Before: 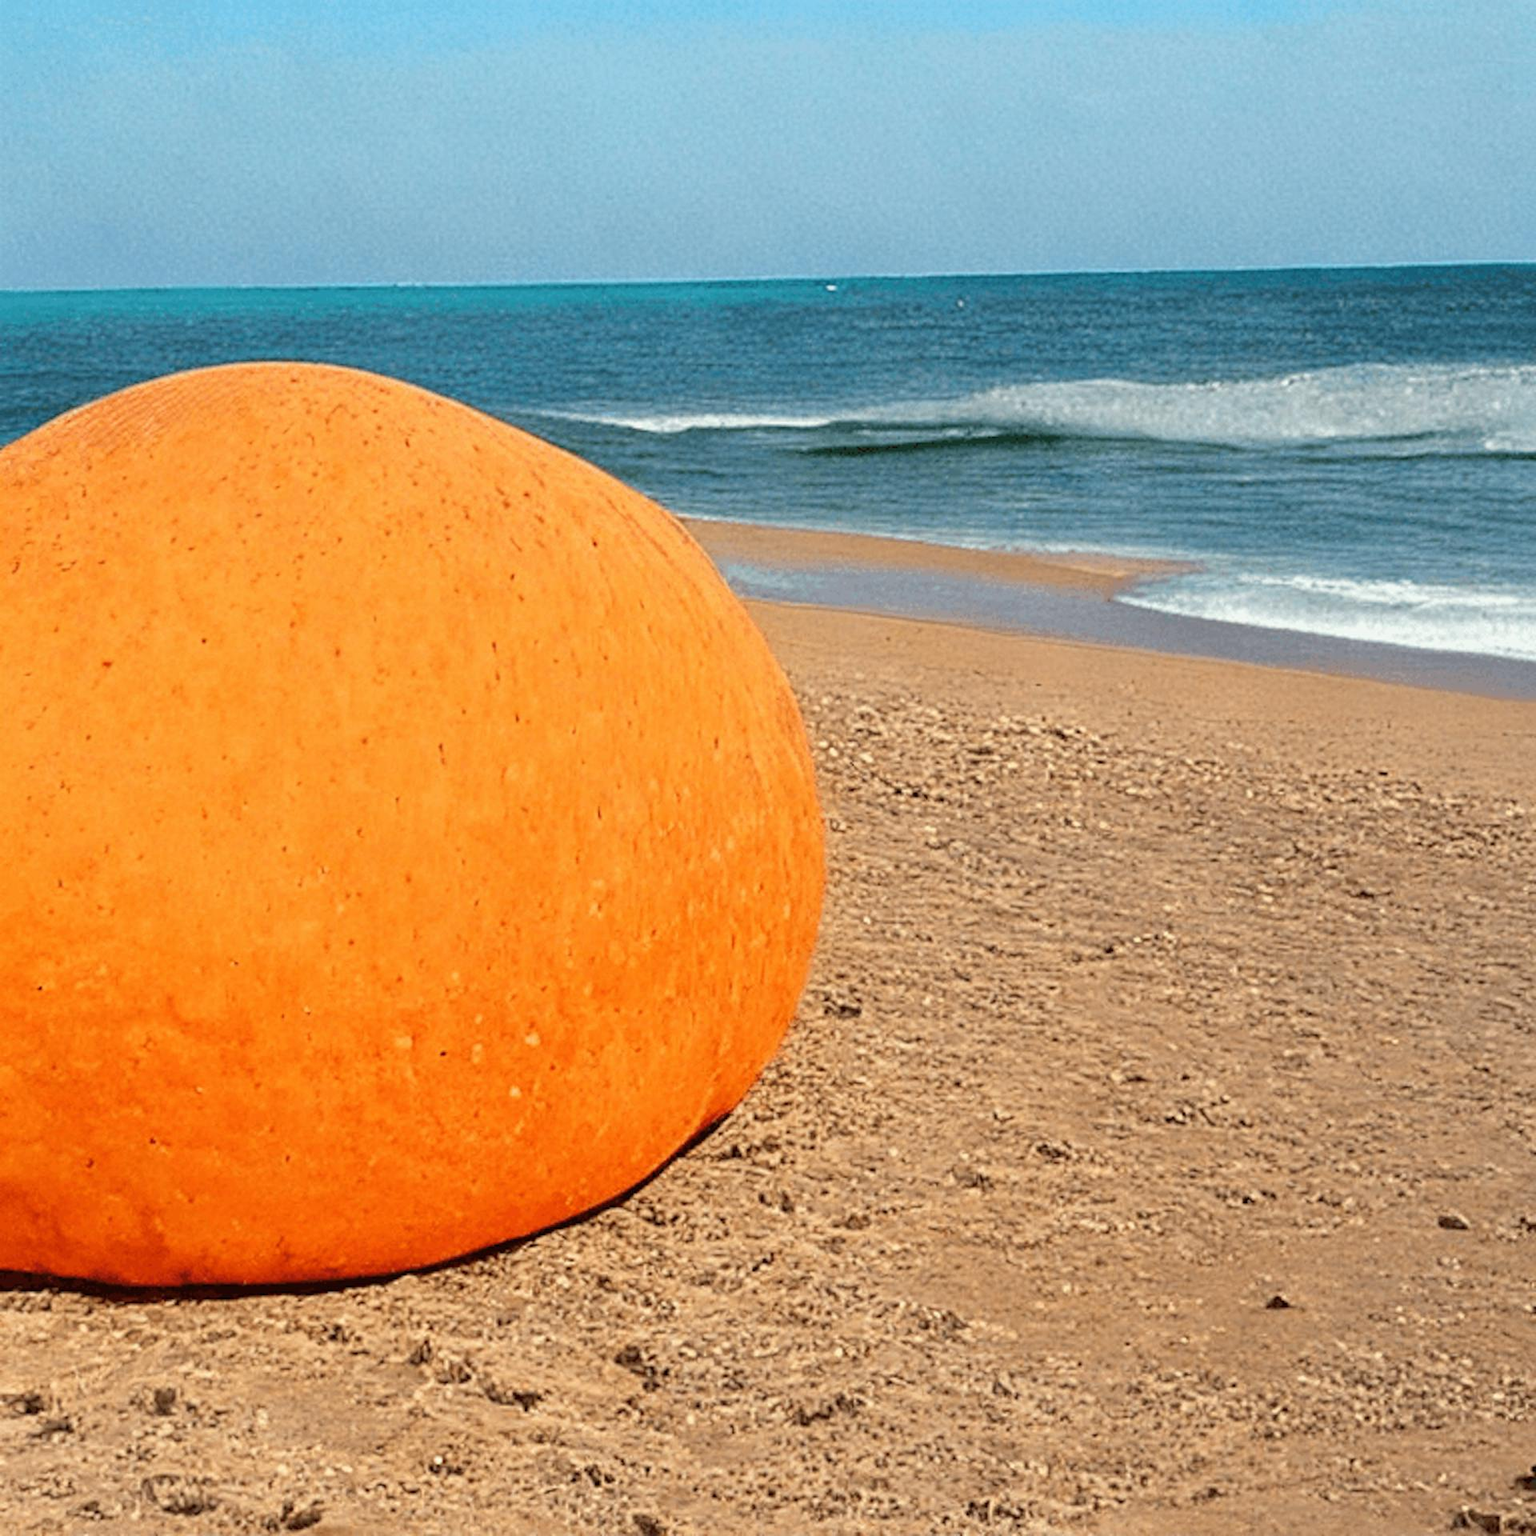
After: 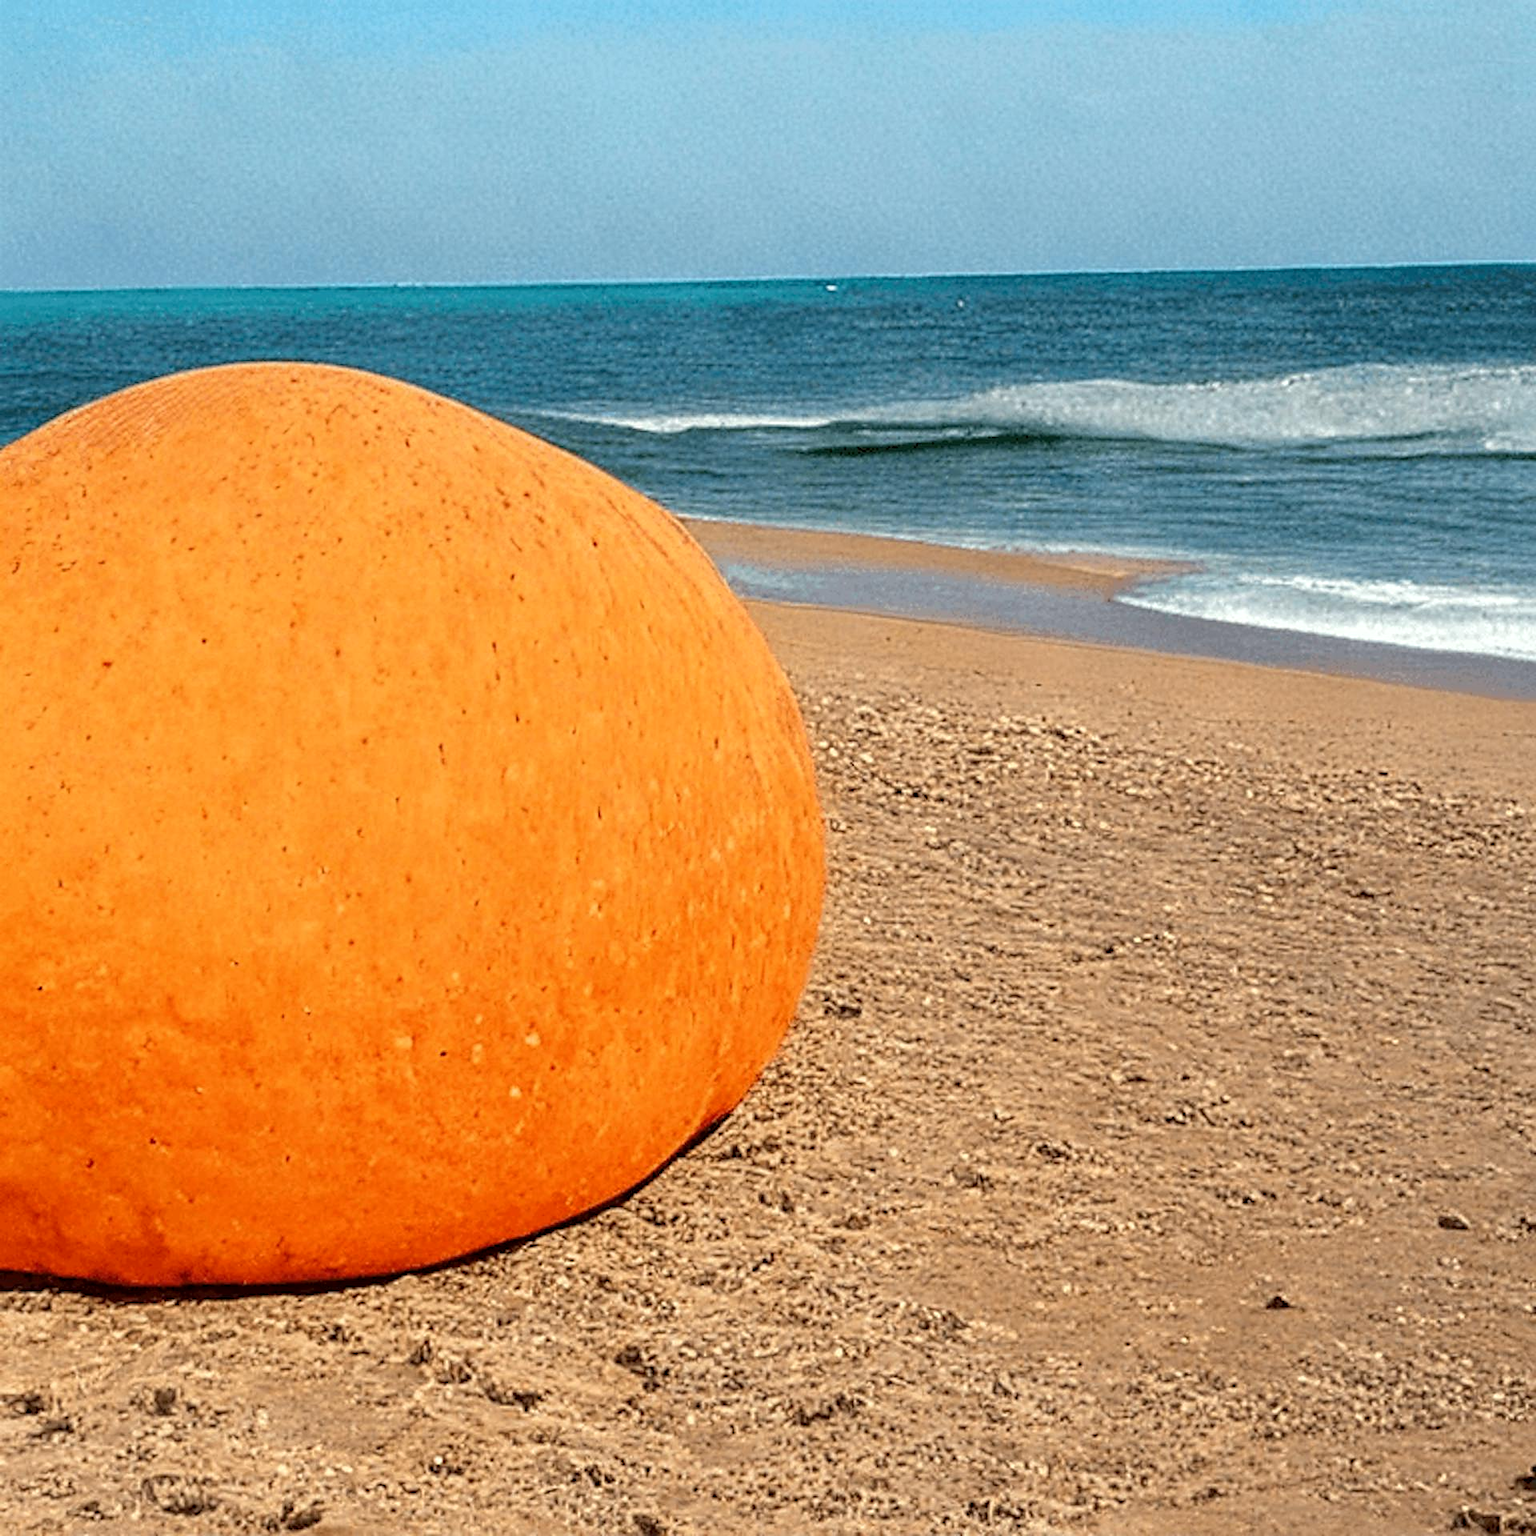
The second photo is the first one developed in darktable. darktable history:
local contrast: on, module defaults
sharpen: radius 1.864, amount 0.398, threshold 1.271
